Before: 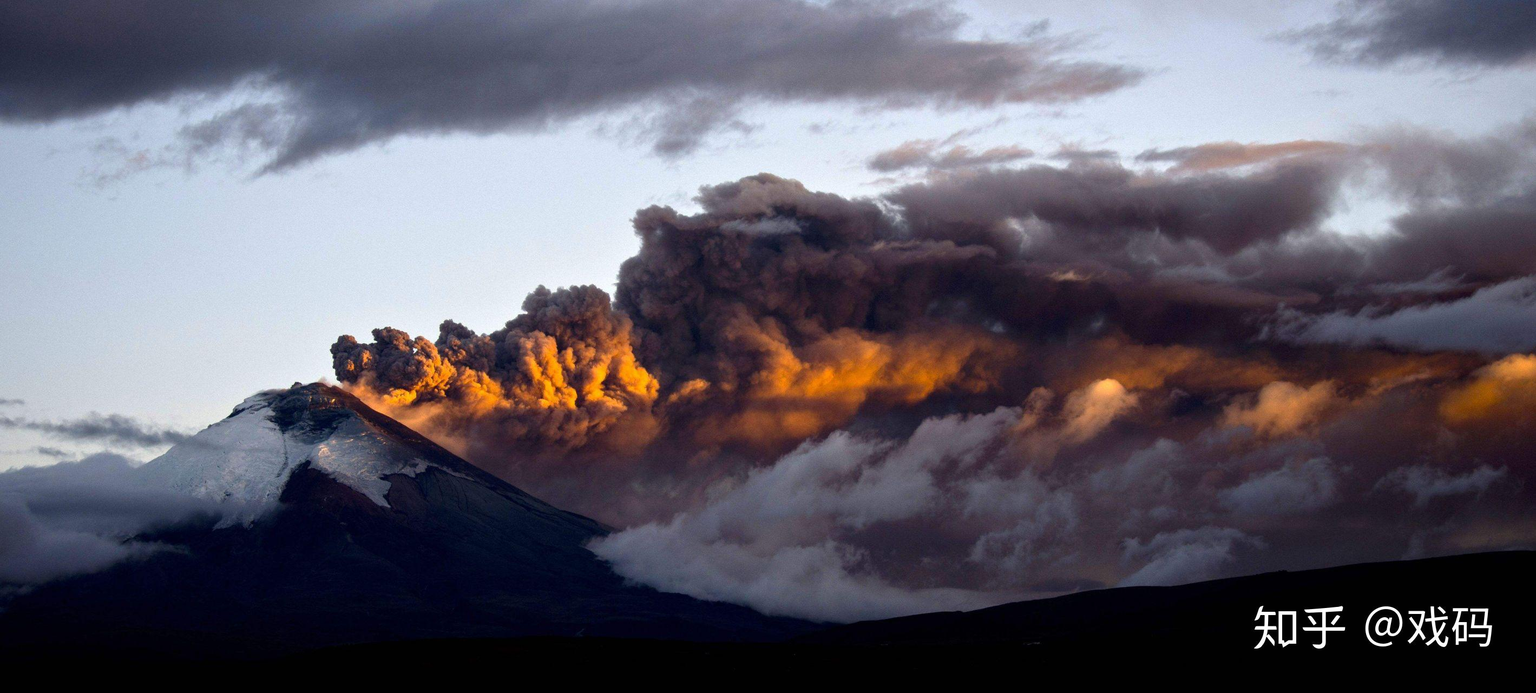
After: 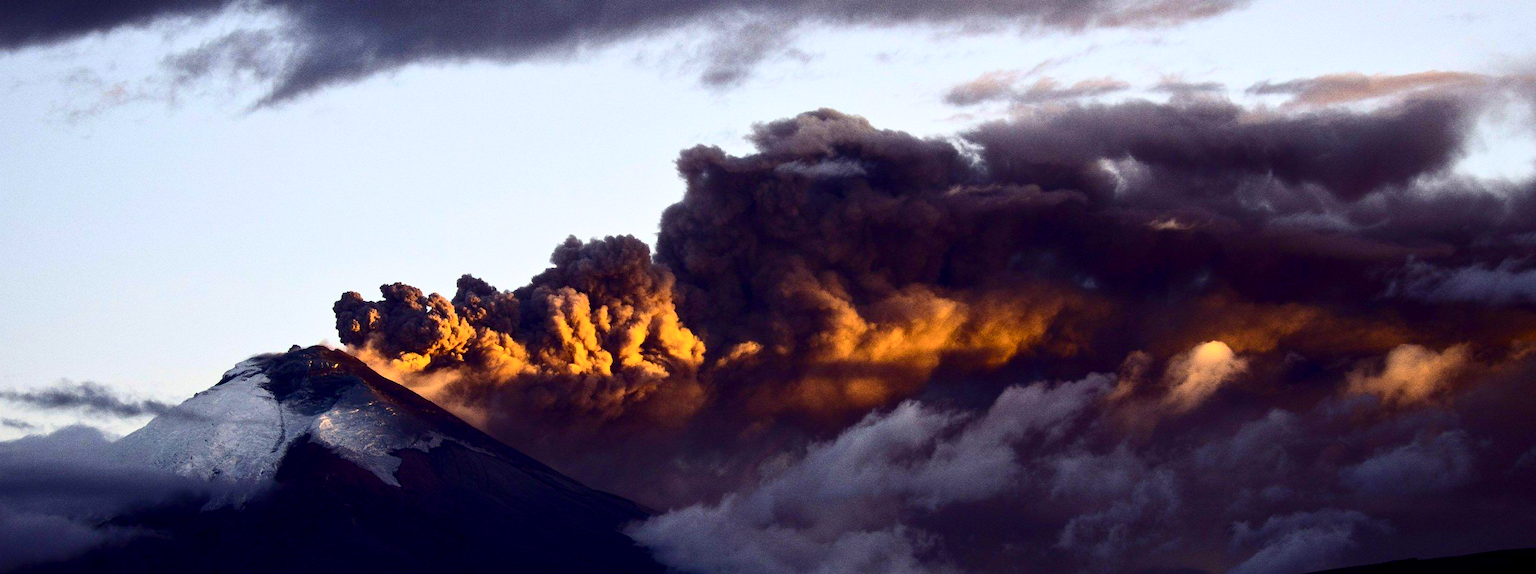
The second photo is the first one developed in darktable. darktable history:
color balance rgb: shadows lift › luminance -21.559%, shadows lift › chroma 9.004%, shadows lift › hue 282.74°, perceptual saturation grading › global saturation 0.684%, global vibrance 20%
crop and rotate: left 2.436%, top 11.252%, right 9.299%, bottom 15.537%
contrast brightness saturation: contrast 0.297
